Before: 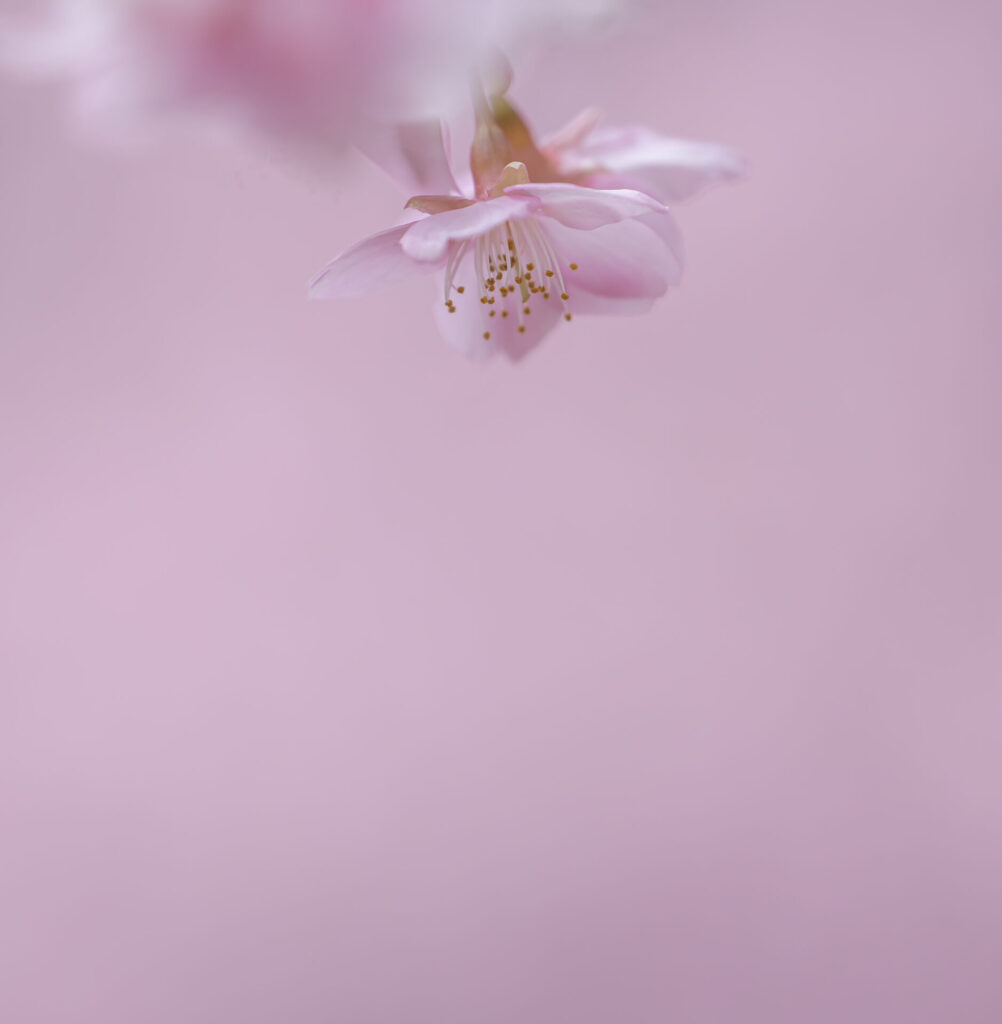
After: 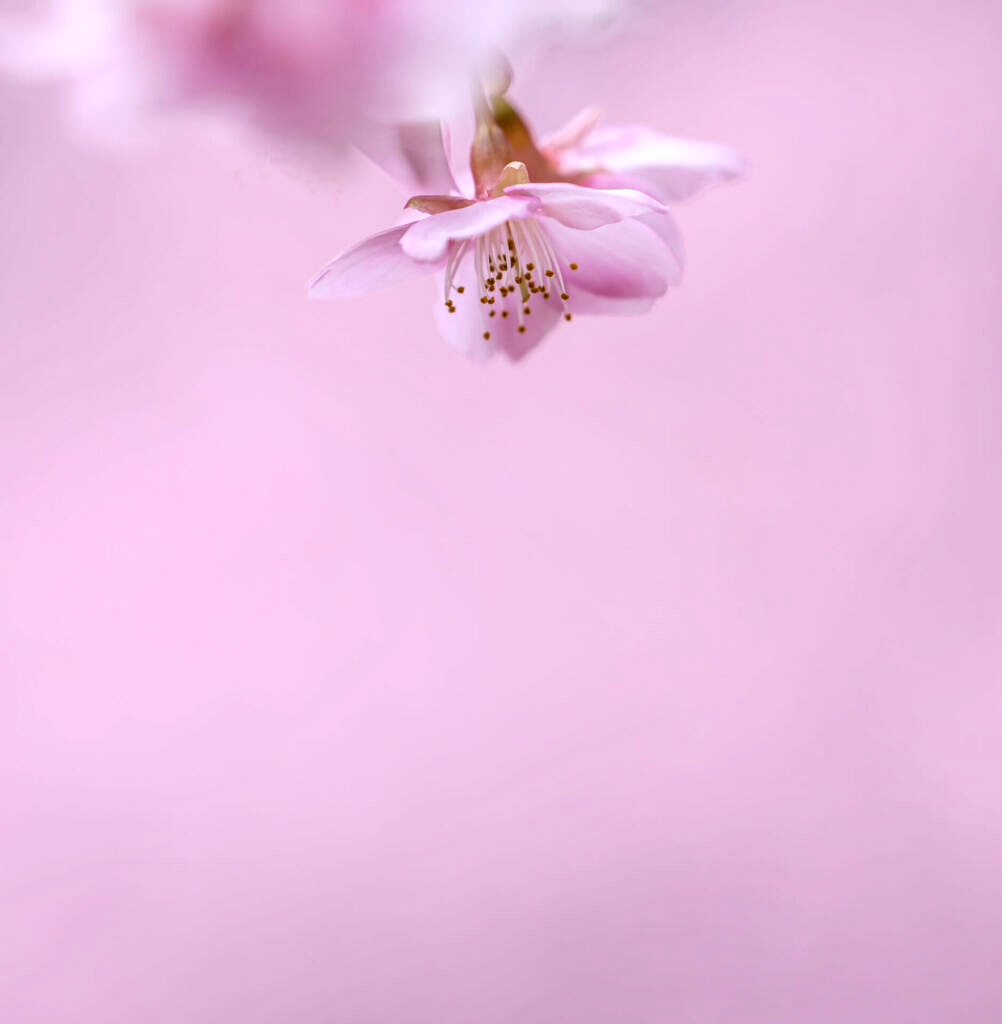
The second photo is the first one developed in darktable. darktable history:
shadows and highlights: white point adjustment 0.061, highlights color adjustment 77.6%, soften with gaussian
exposure: compensate highlight preservation false
base curve: curves: ch0 [(0, 0) (0.036, 0.037) (0.121, 0.228) (0.46, 0.76) (0.859, 0.983) (1, 1)]
local contrast: on, module defaults
